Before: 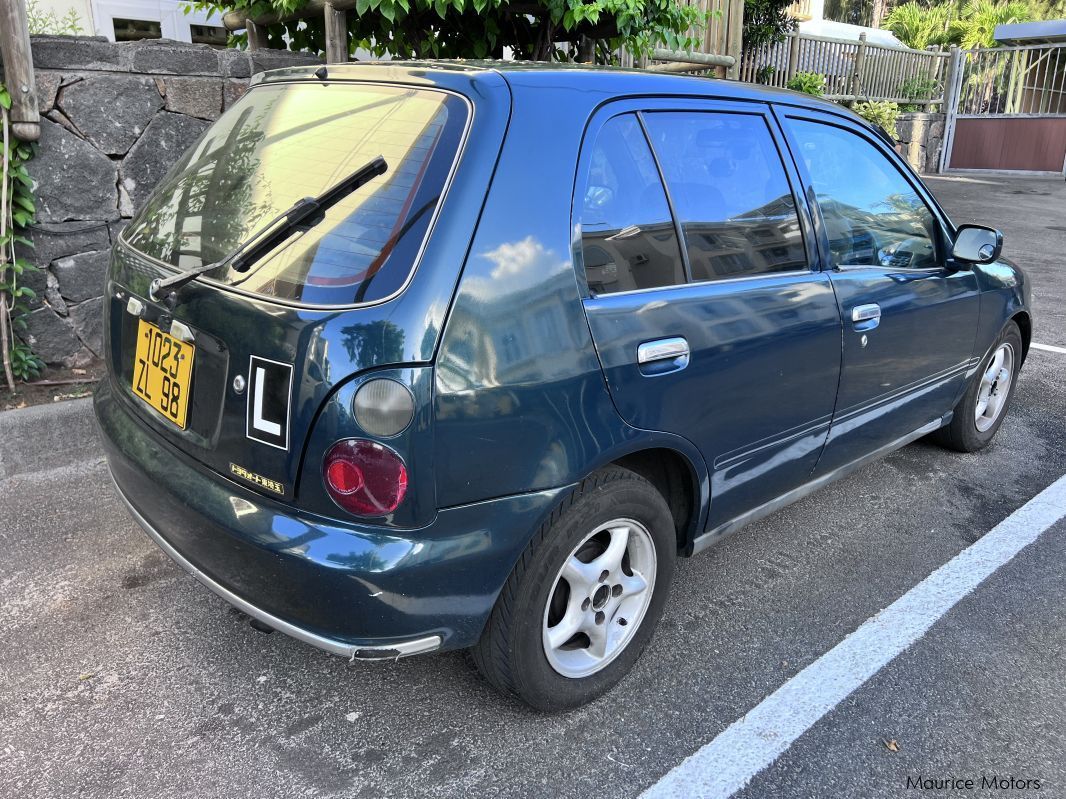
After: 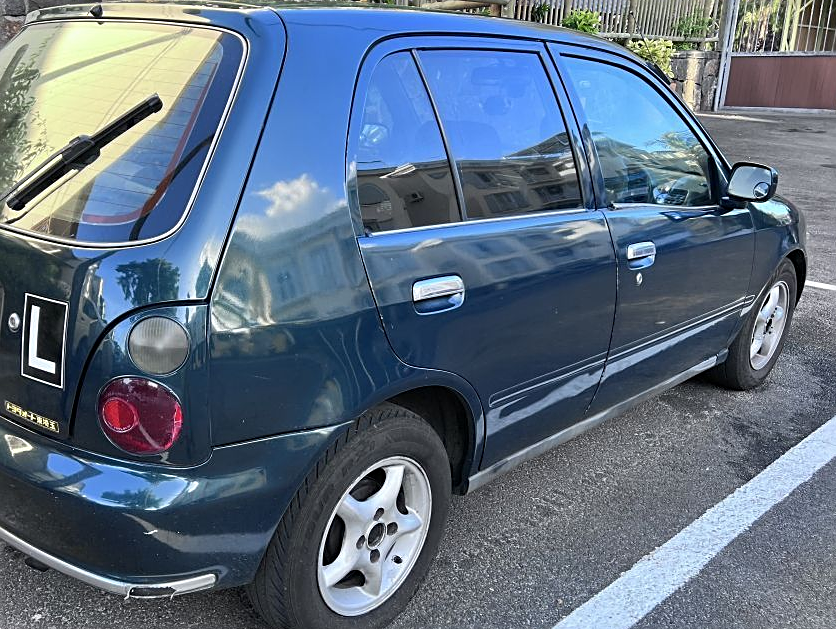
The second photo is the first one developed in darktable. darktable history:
sharpen: amount 0.496
crop and rotate: left 21.164%, top 7.782%, right 0.382%, bottom 13.433%
